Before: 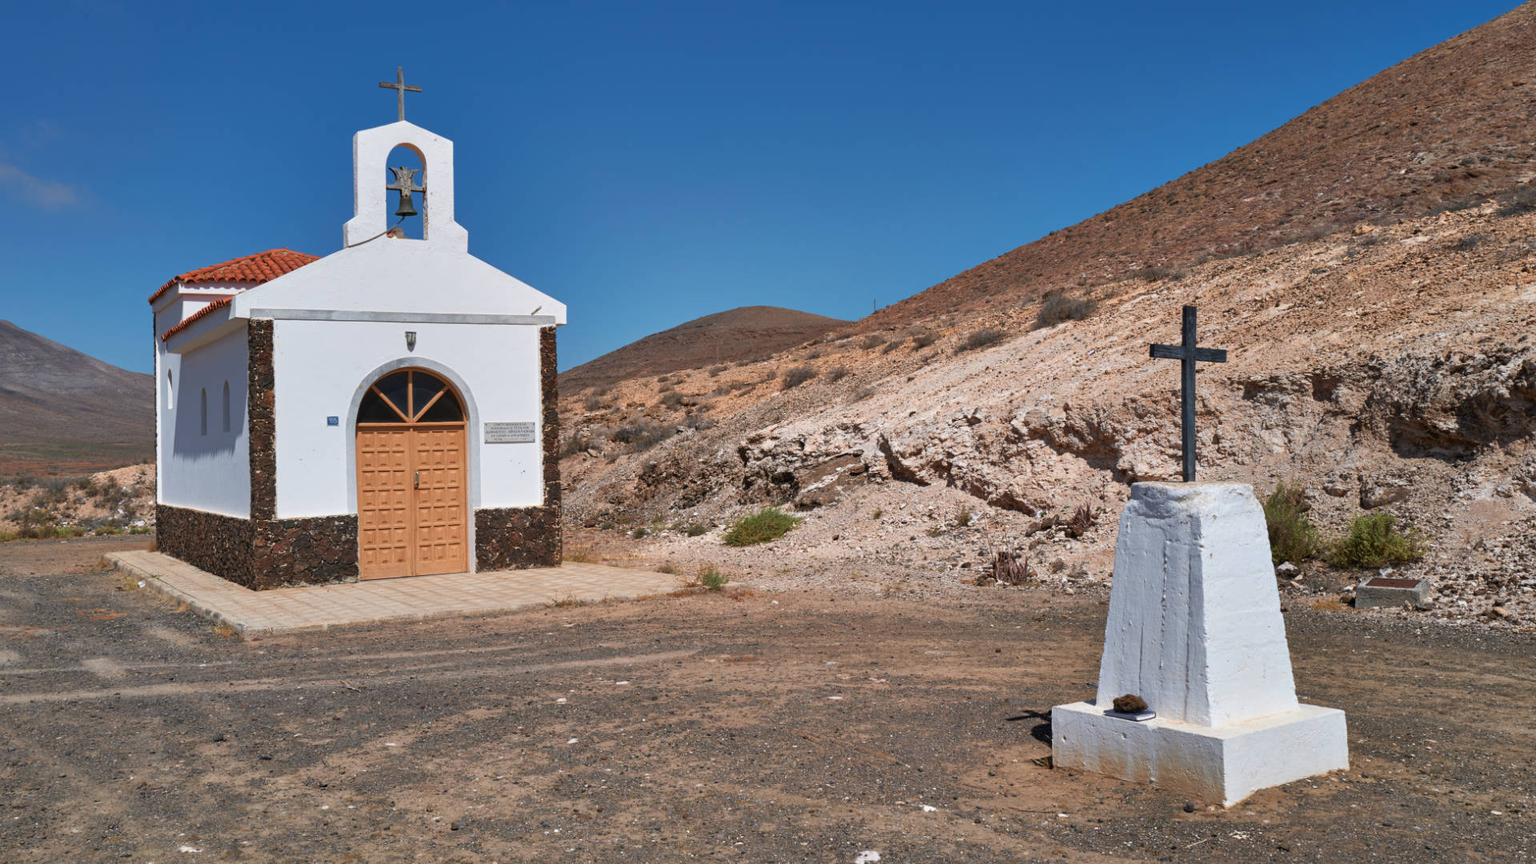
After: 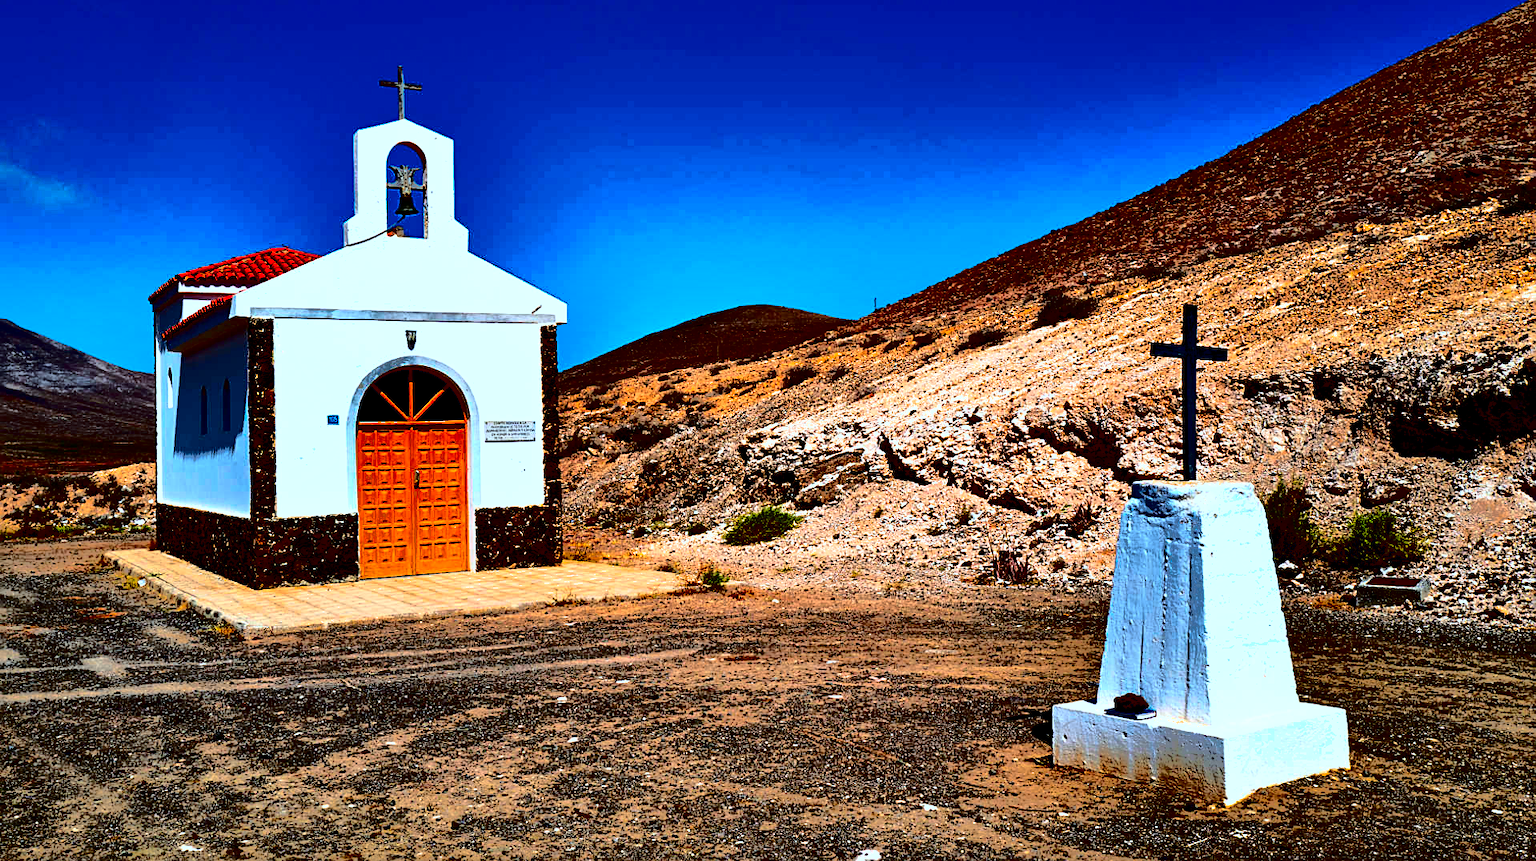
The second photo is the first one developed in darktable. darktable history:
exposure: black level correction 0.012, exposure 0.697 EV, compensate highlight preservation false
color correction: highlights a* -10.12, highlights b* -10.44
crop: top 0.211%, bottom 0.101%
shadows and highlights: shadows -18.68, highlights -73.54
sharpen: on, module defaults
contrast brightness saturation: contrast 0.787, brightness -0.999, saturation 0.997
